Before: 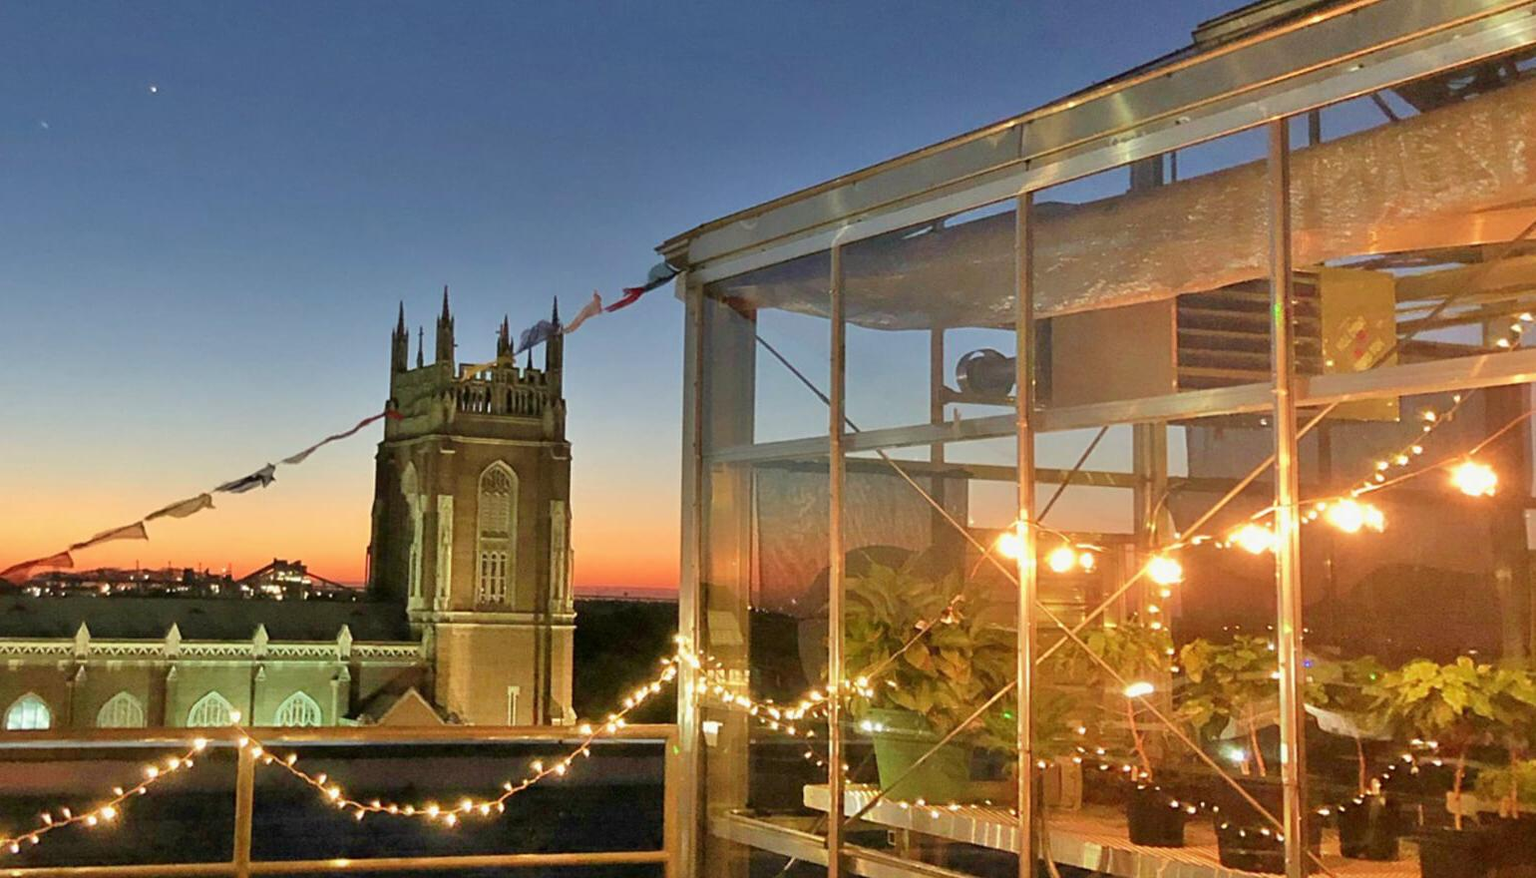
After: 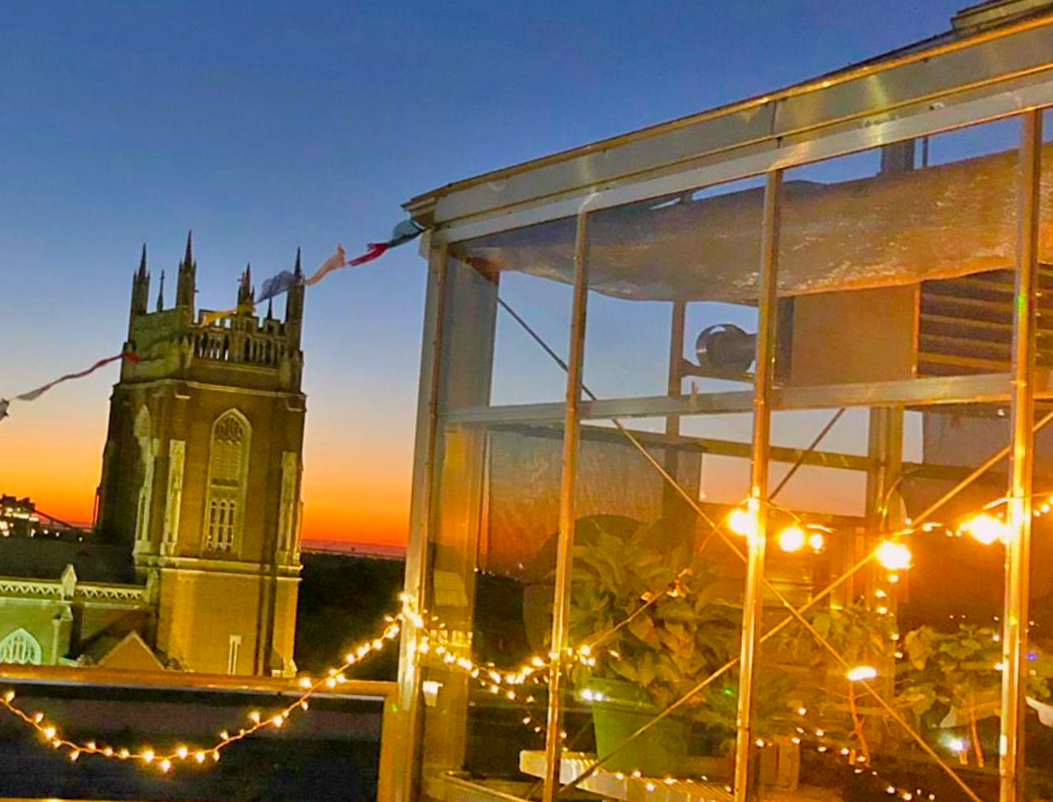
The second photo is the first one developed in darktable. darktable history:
color balance rgb: highlights gain › chroma 1.494%, highlights gain › hue 308.94°, linear chroma grading › mid-tones 7.839%, perceptual saturation grading › global saturation 36.234%, perceptual brilliance grading › global brilliance 1.707%, perceptual brilliance grading › highlights -3.511%, global vibrance 20%
crop and rotate: angle -3.17°, left 14.2%, top 0.034%, right 10.882%, bottom 0.081%
